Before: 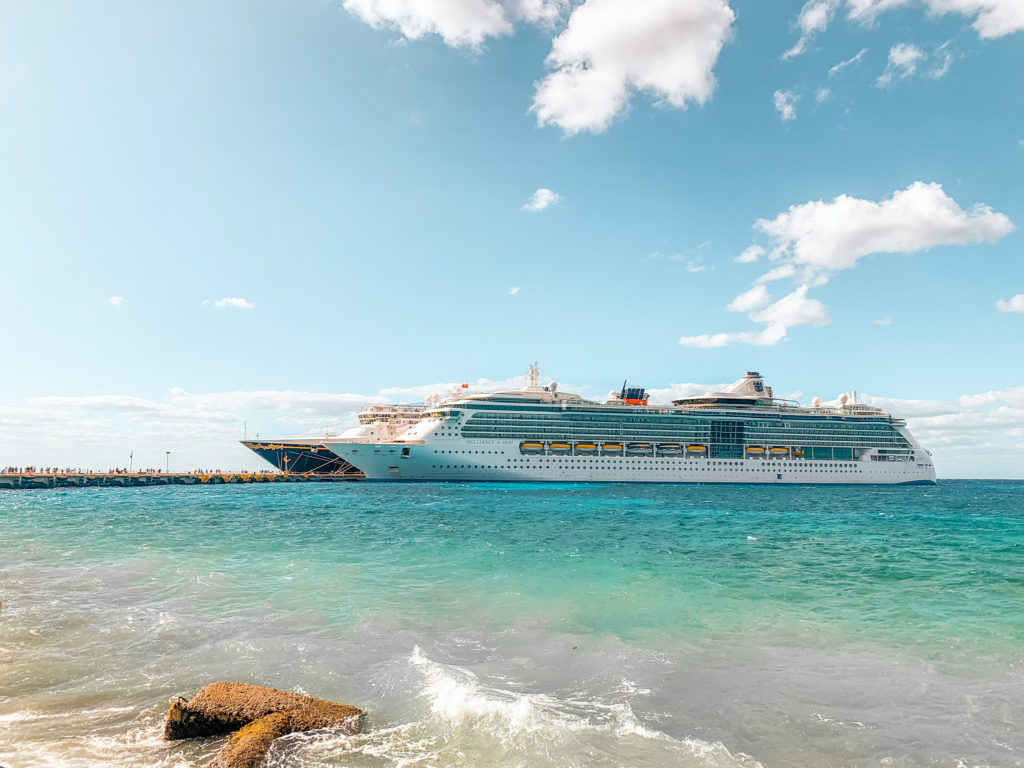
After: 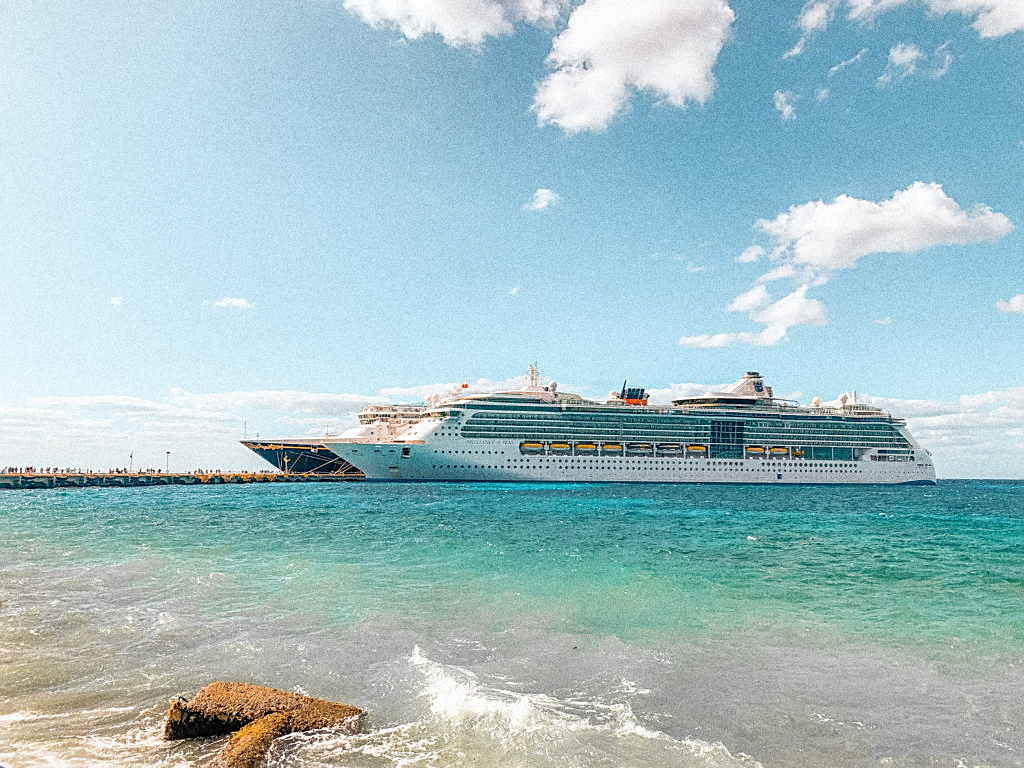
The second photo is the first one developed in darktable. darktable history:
sharpen: on, module defaults
grain: coarseness 14.49 ISO, strength 48.04%, mid-tones bias 35%
